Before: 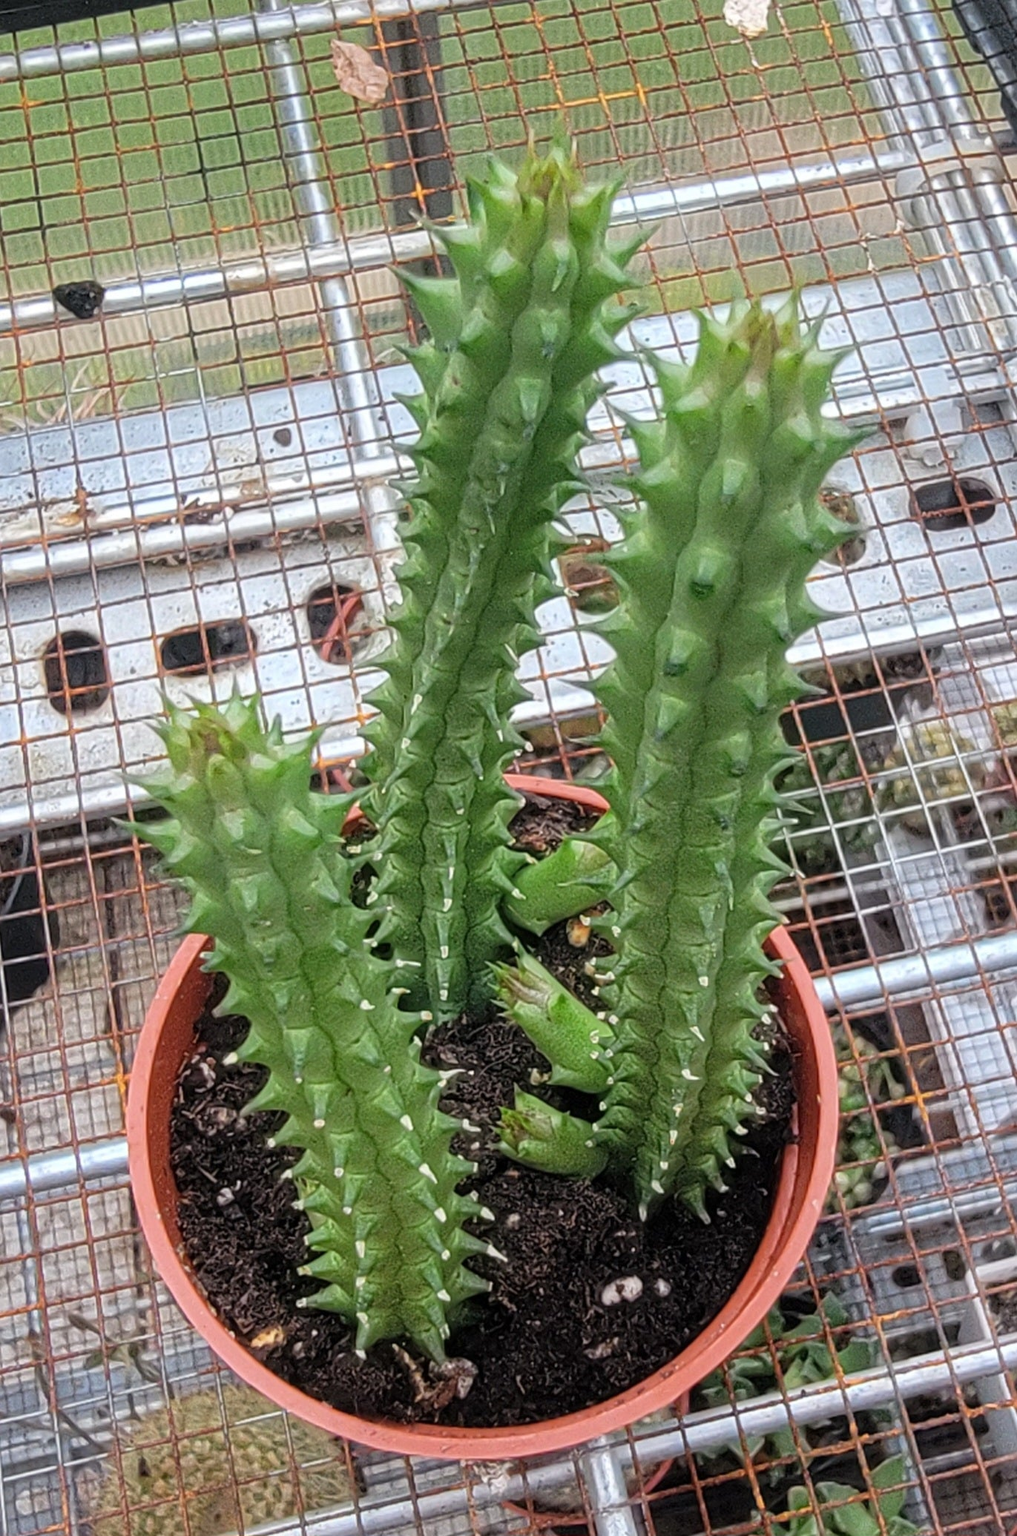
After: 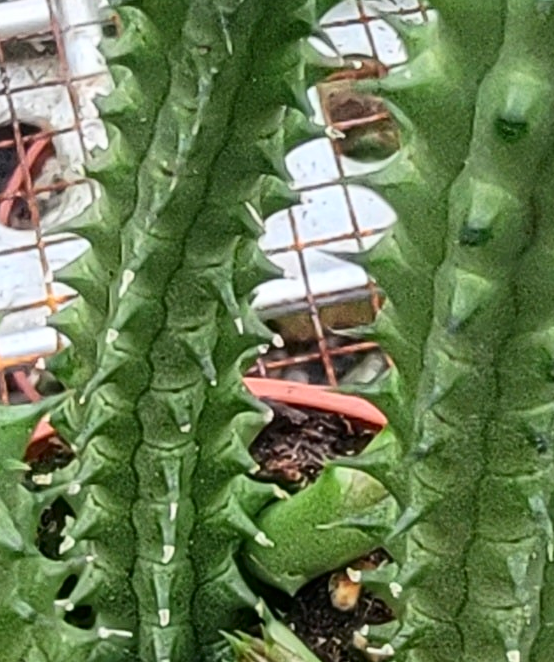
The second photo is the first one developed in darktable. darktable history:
contrast brightness saturation: contrast 0.22
crop: left 31.751%, top 32.172%, right 27.8%, bottom 35.83%
white balance: red 1, blue 1
